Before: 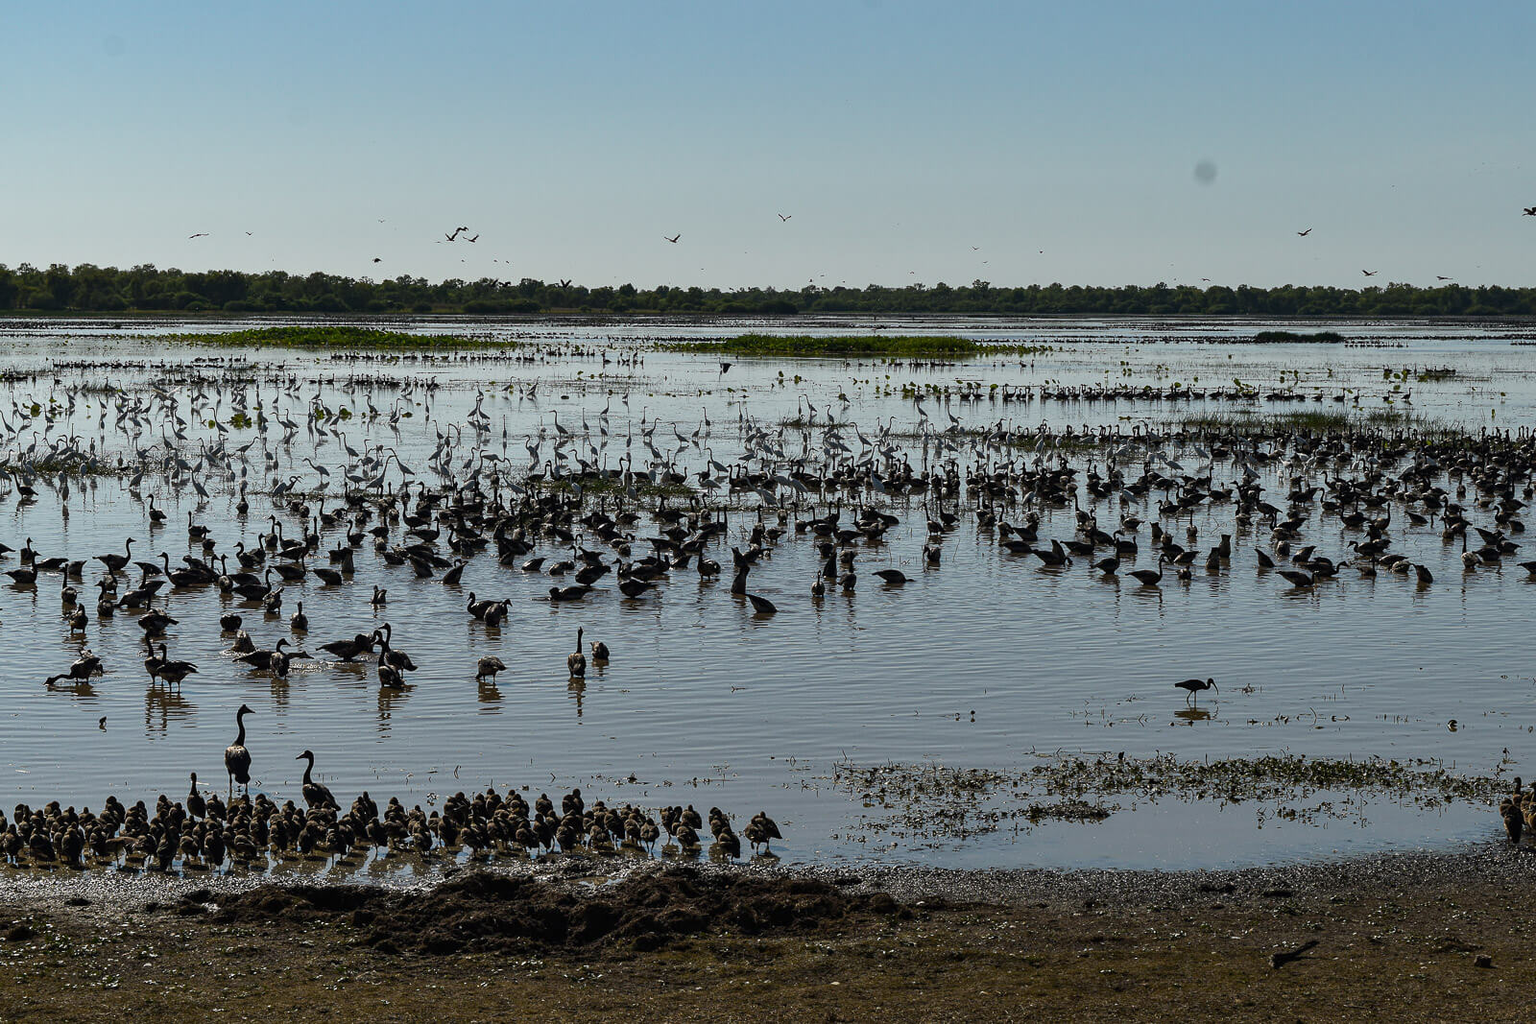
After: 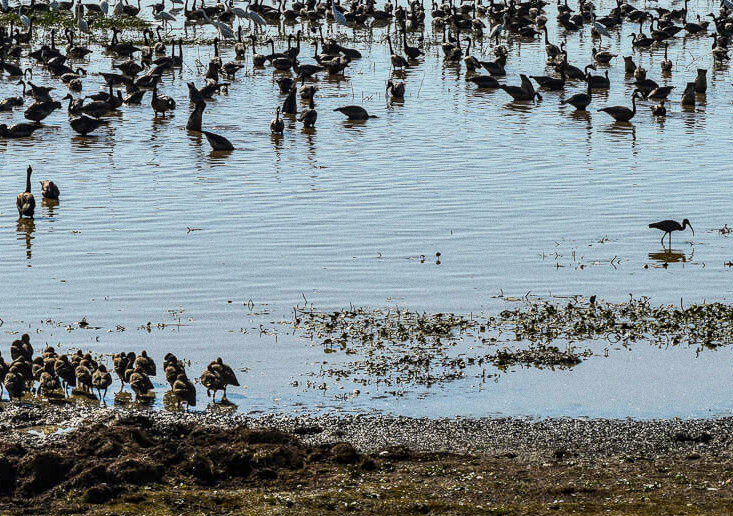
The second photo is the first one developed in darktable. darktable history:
global tonemap: drago (0.7, 100)
local contrast: on, module defaults
crop: left 35.976%, top 45.819%, right 18.162%, bottom 5.807%
contrast brightness saturation: contrast 0.21, brightness -0.11, saturation 0.21
grain: coarseness 0.47 ISO
exposure: black level correction 0, exposure 1 EV, compensate exposure bias true, compensate highlight preservation false
